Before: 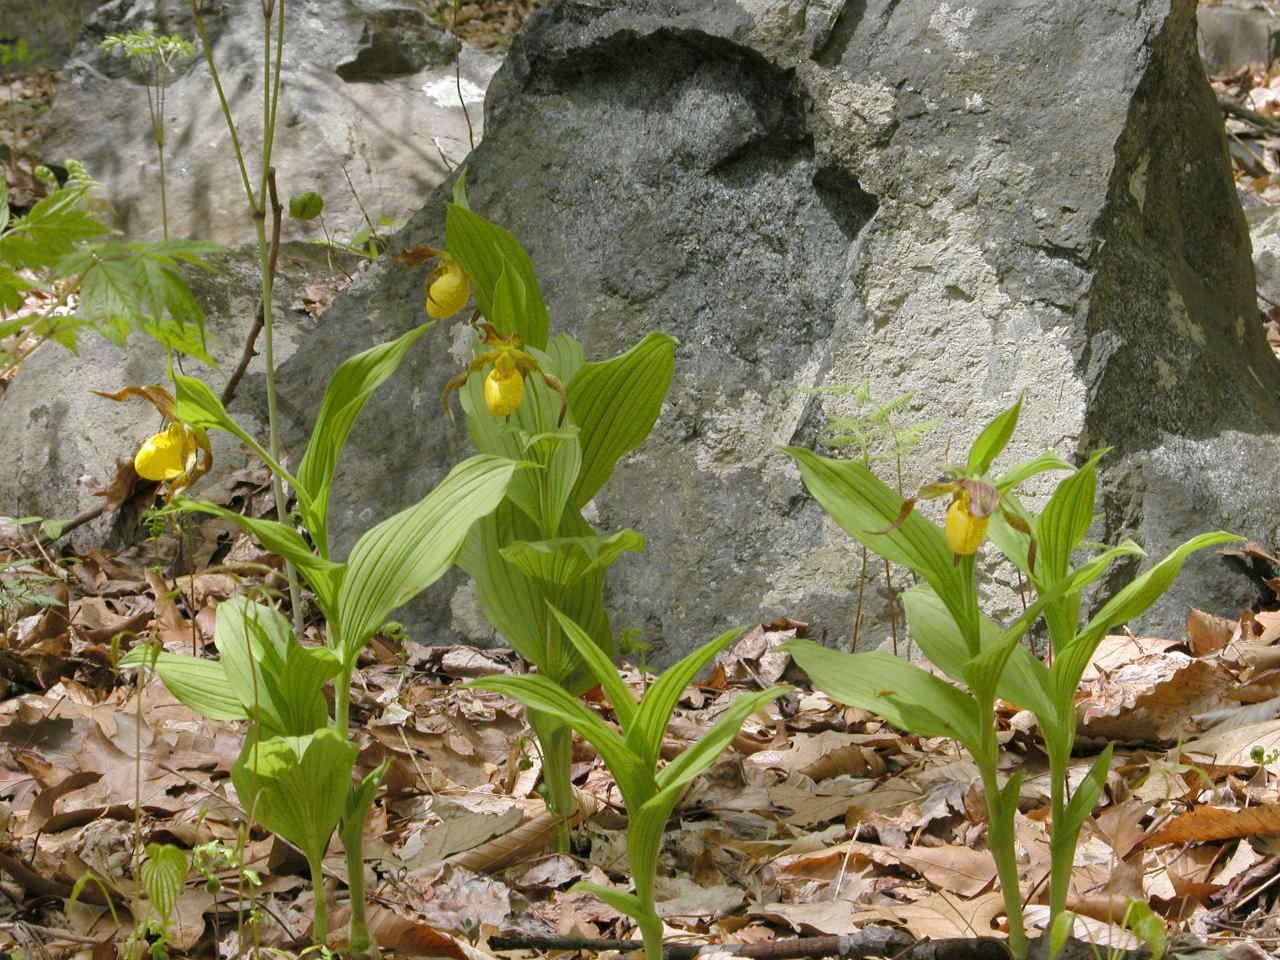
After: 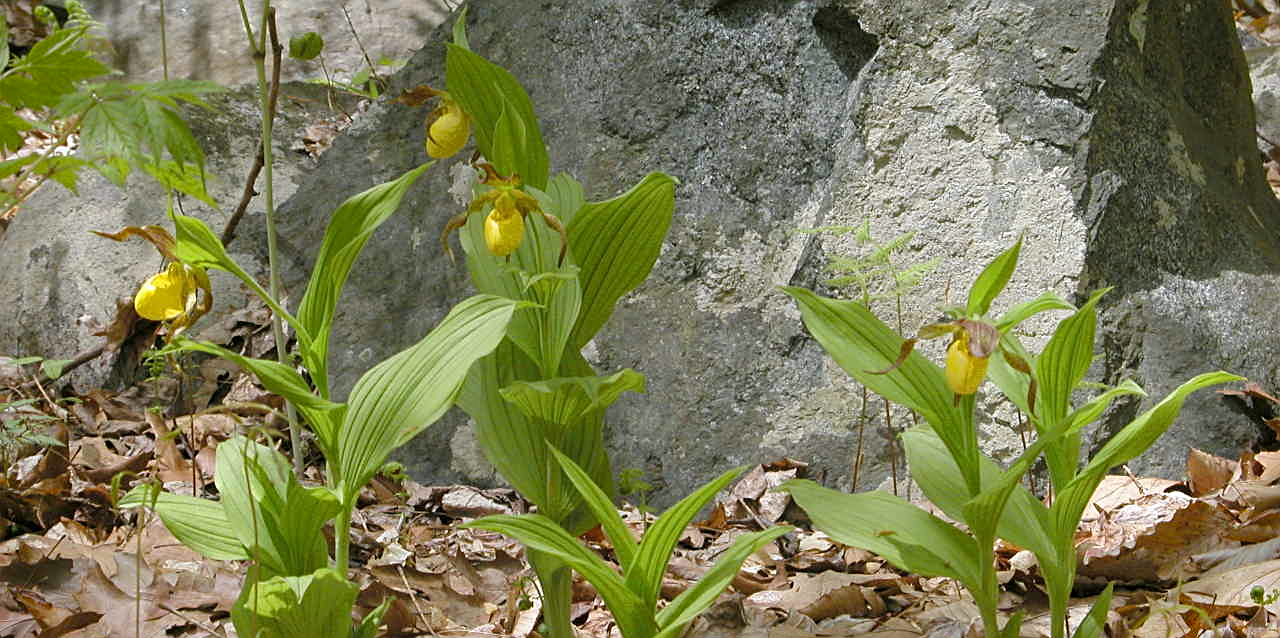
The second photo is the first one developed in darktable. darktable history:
sharpen: on, module defaults
white balance: red 0.986, blue 1.01
crop: top 16.727%, bottom 16.727%
vignetting: fall-off start 88.53%, fall-off radius 44.2%, saturation 0.376, width/height ratio 1.161
